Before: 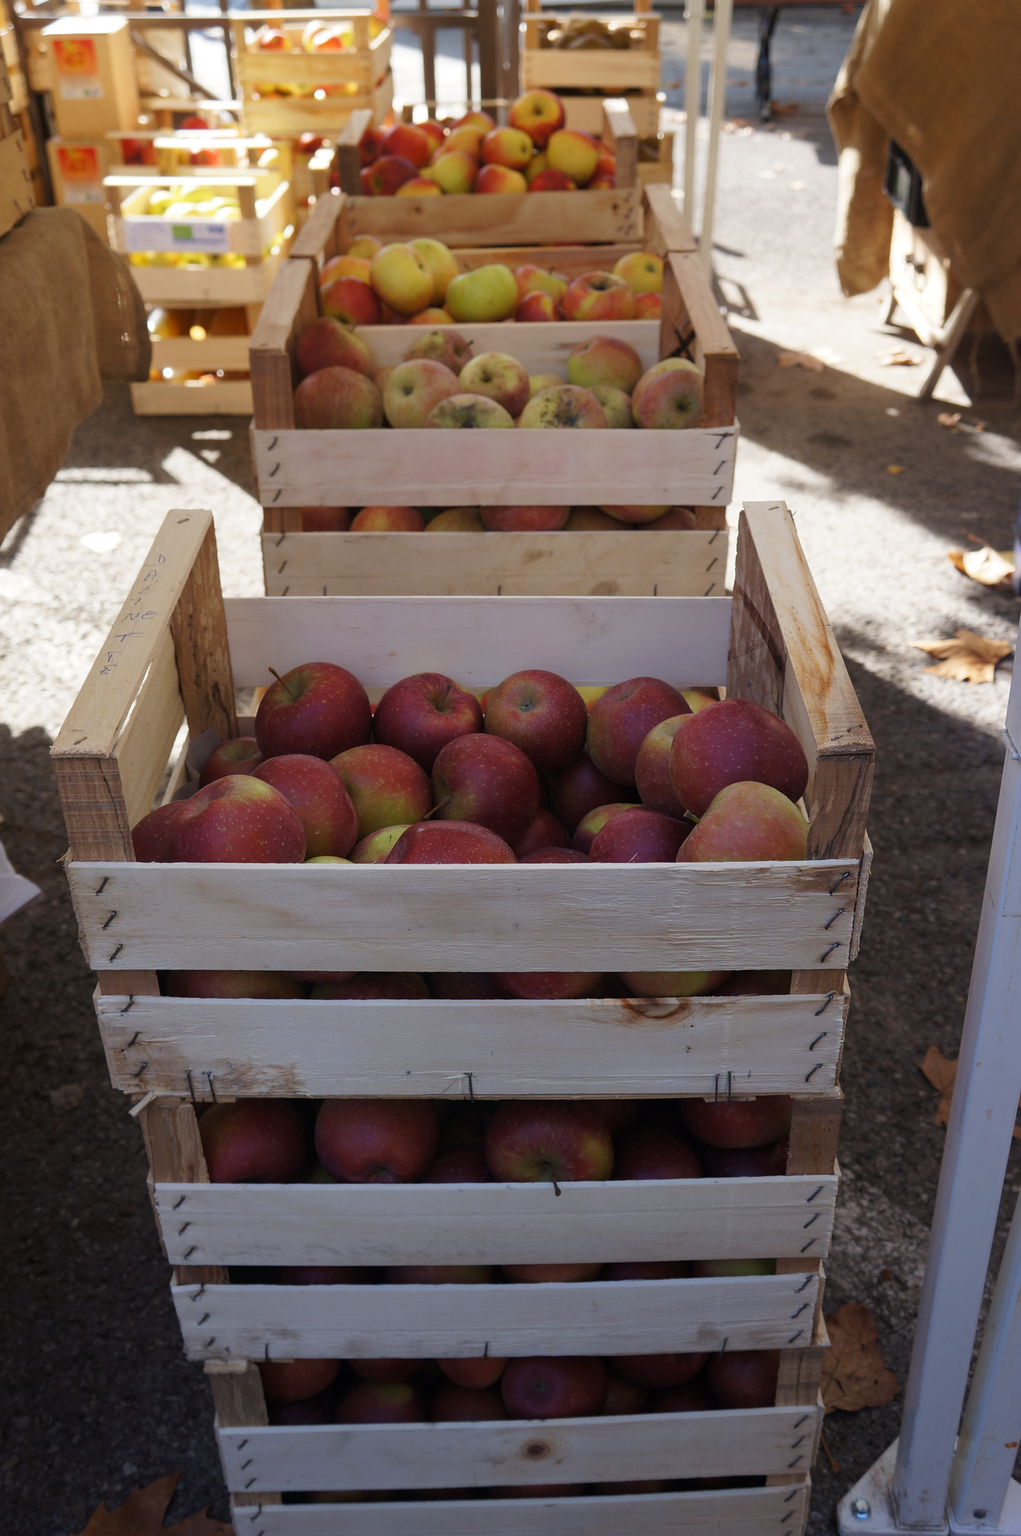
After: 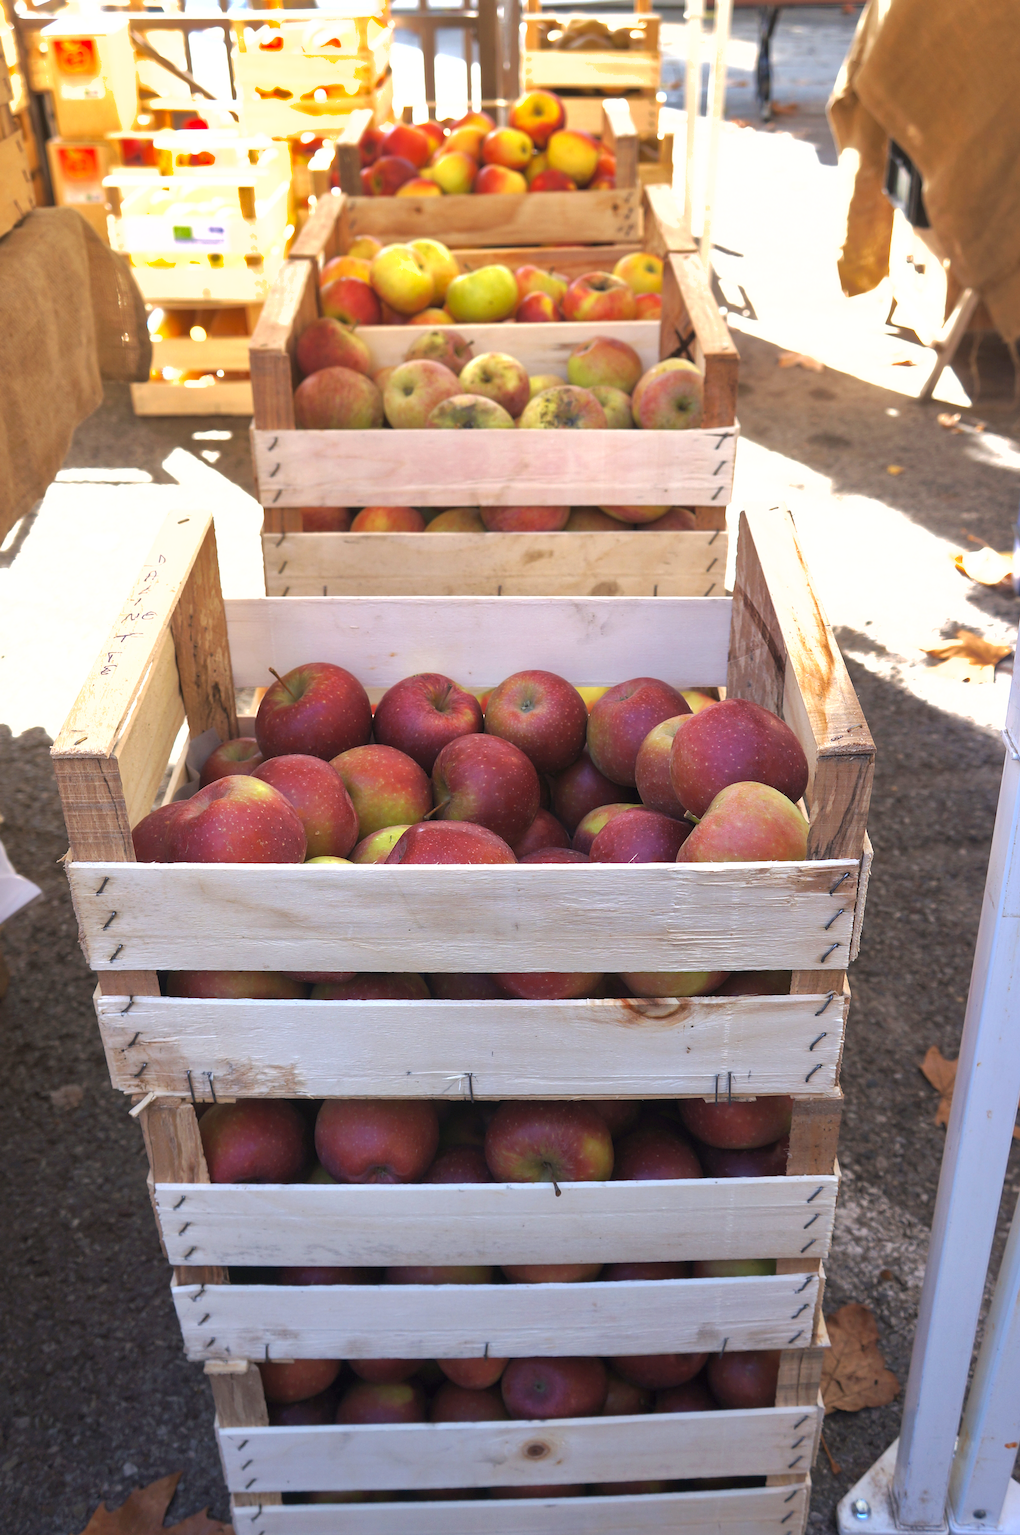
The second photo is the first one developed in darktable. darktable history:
exposure: black level correction 0, exposure 1.45 EV, compensate exposure bias true, compensate highlight preservation false
shadows and highlights: shadows 30
